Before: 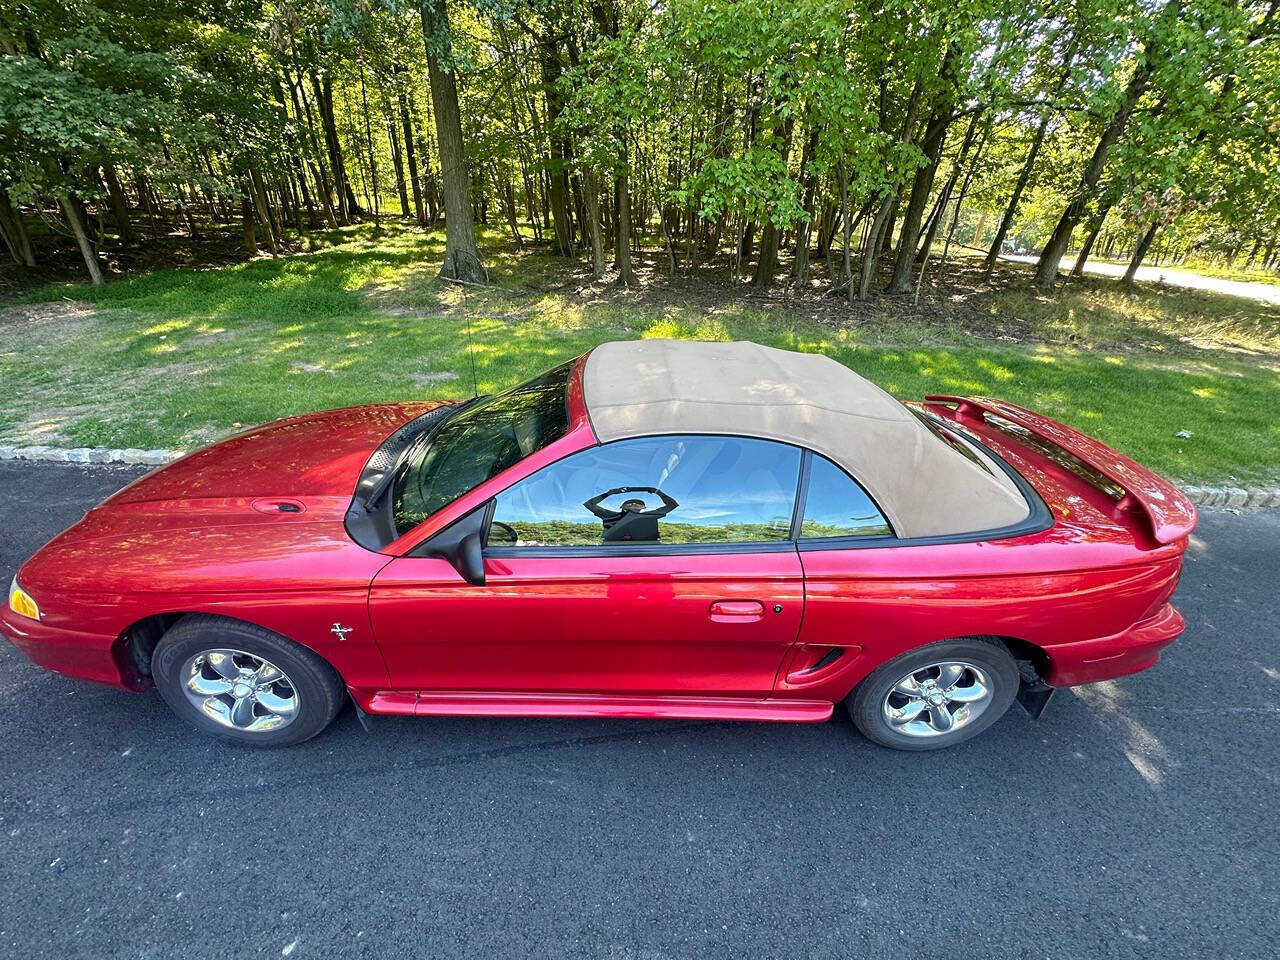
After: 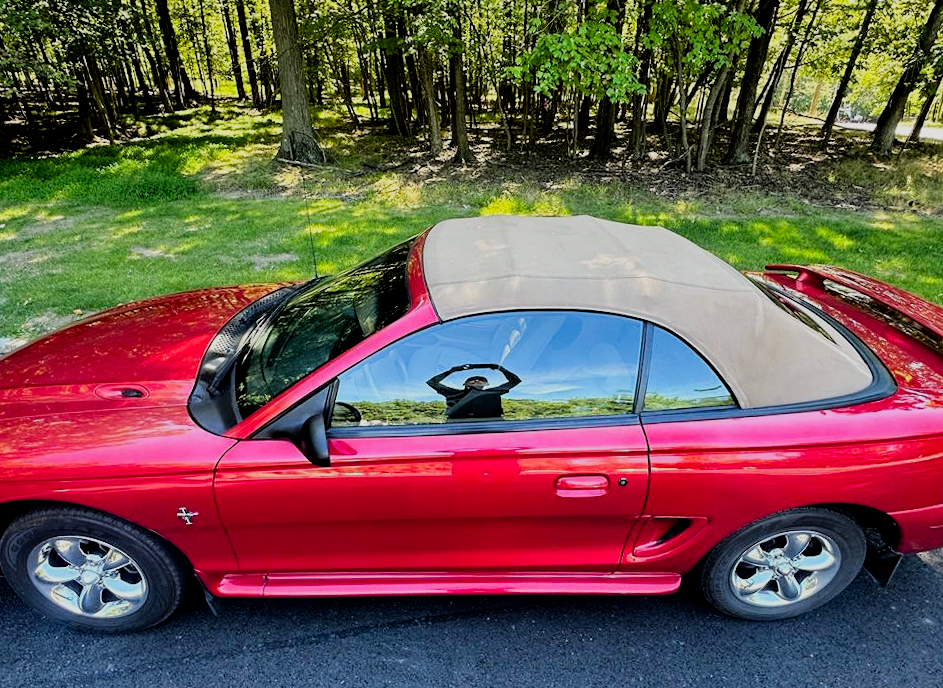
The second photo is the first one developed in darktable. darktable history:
color zones: mix -62.47%
crop and rotate: left 11.831%, top 11.346%, right 13.429%, bottom 13.899%
rotate and perspective: rotation -1.42°, crop left 0.016, crop right 0.984, crop top 0.035, crop bottom 0.965
filmic rgb: black relative exposure -5 EV, hardness 2.88, contrast 1.2, highlights saturation mix -30%
contrast brightness saturation: saturation 0.18
exposure: black level correction 0.009, compensate highlight preservation false
